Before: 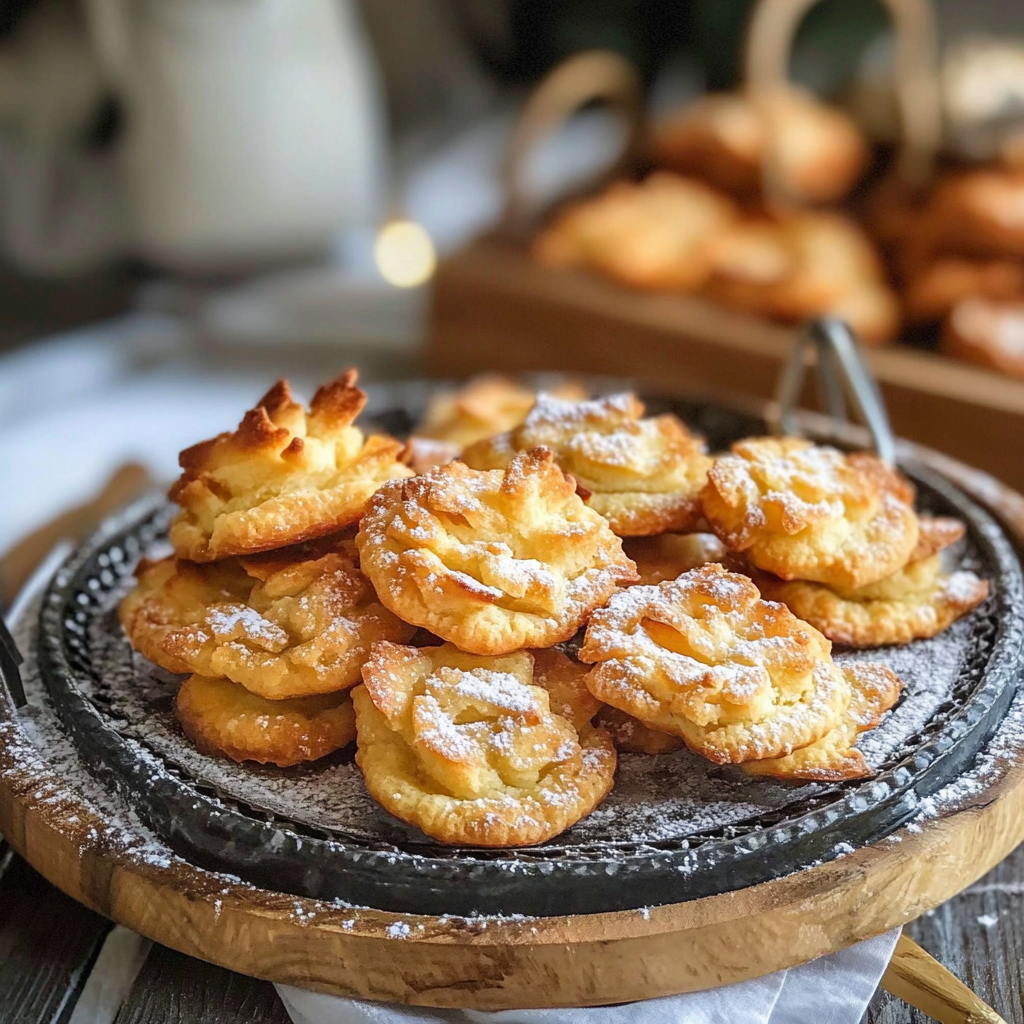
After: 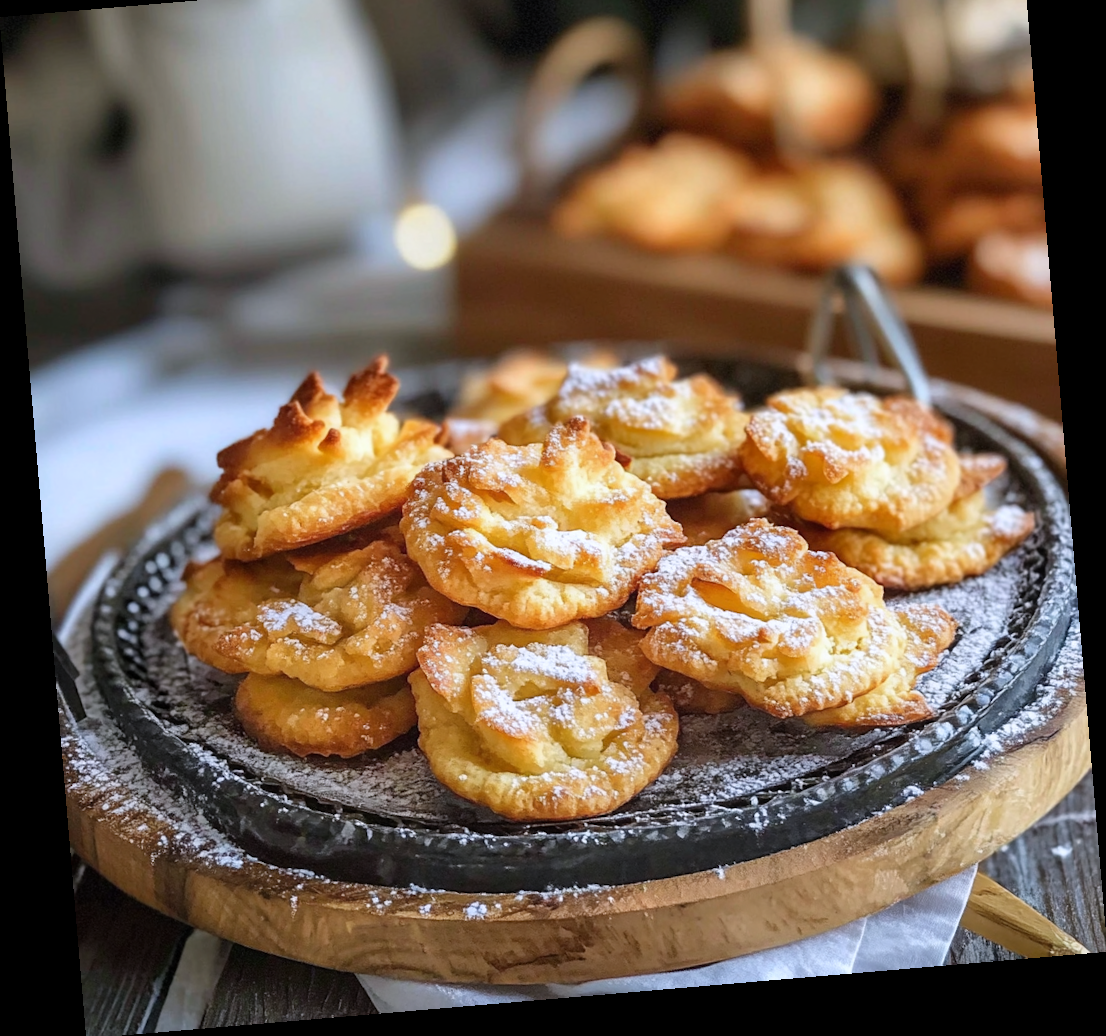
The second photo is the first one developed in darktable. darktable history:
white balance: red 0.984, blue 1.059
rotate and perspective: rotation -4.86°, automatic cropping off
crop and rotate: top 6.25%
